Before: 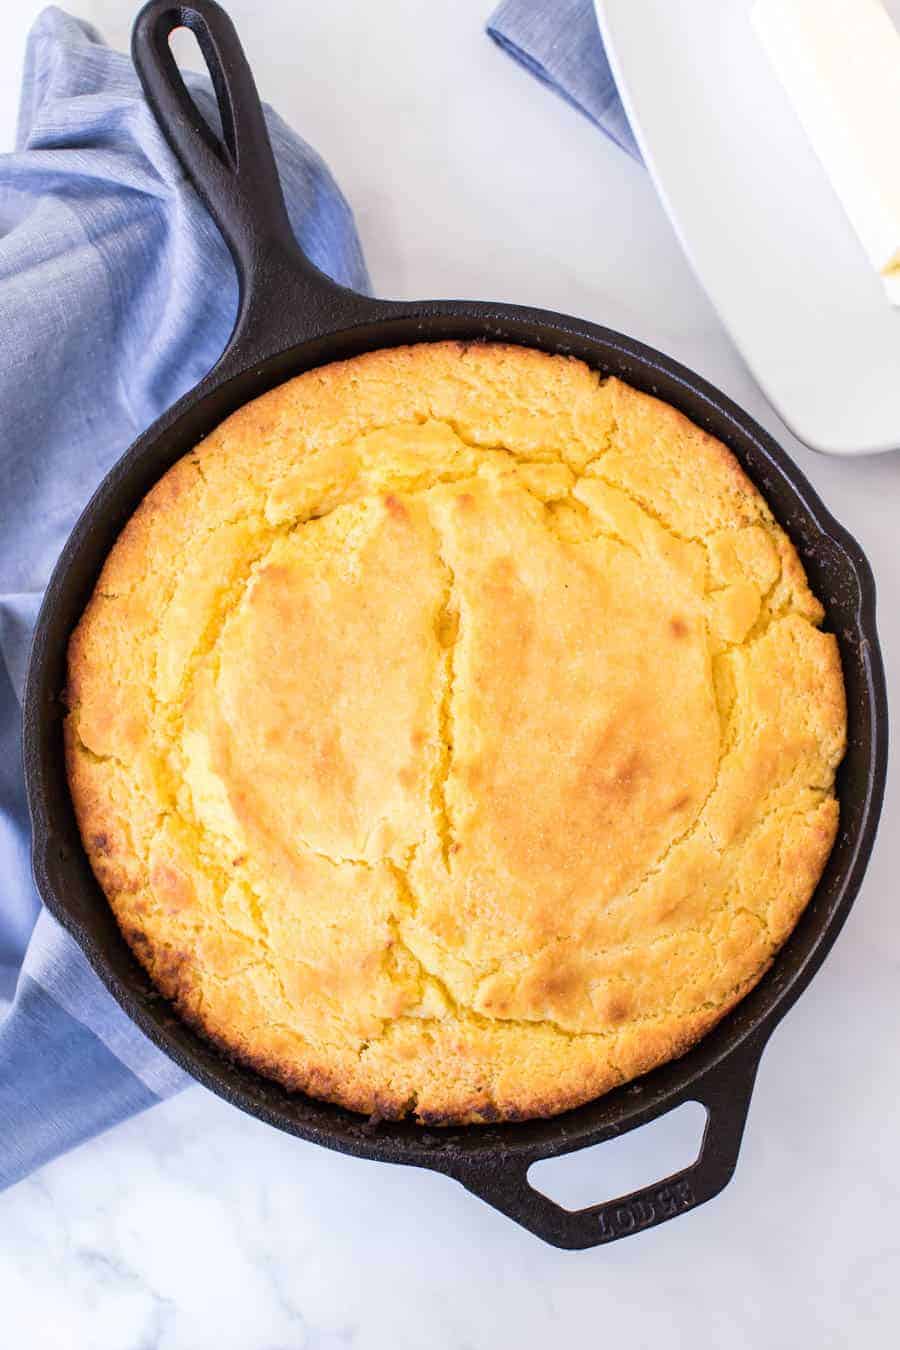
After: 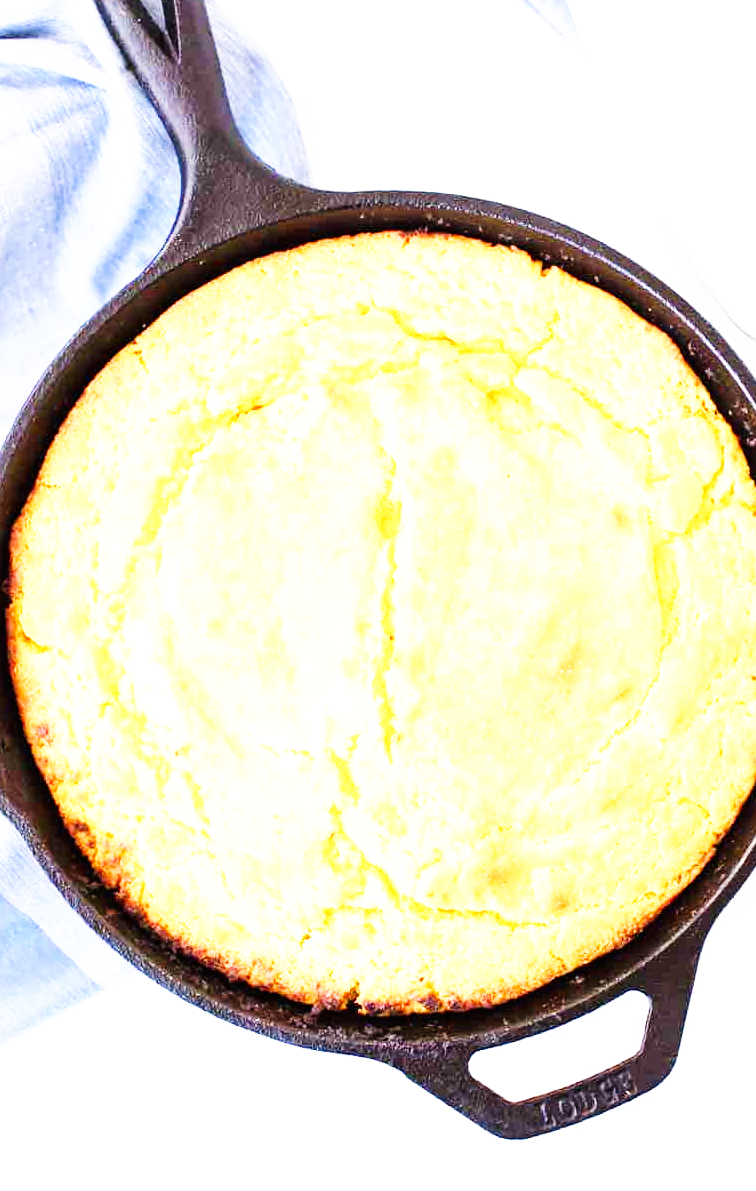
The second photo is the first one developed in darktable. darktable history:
base curve: curves: ch0 [(0, 0) (0.007, 0.004) (0.027, 0.03) (0.046, 0.07) (0.207, 0.54) (0.442, 0.872) (0.673, 0.972) (1, 1)], preserve colors none
crop: left 6.446%, top 8.188%, right 9.538%, bottom 3.548%
exposure: black level correction 0, exposure 0.9 EV, compensate highlight preservation false
